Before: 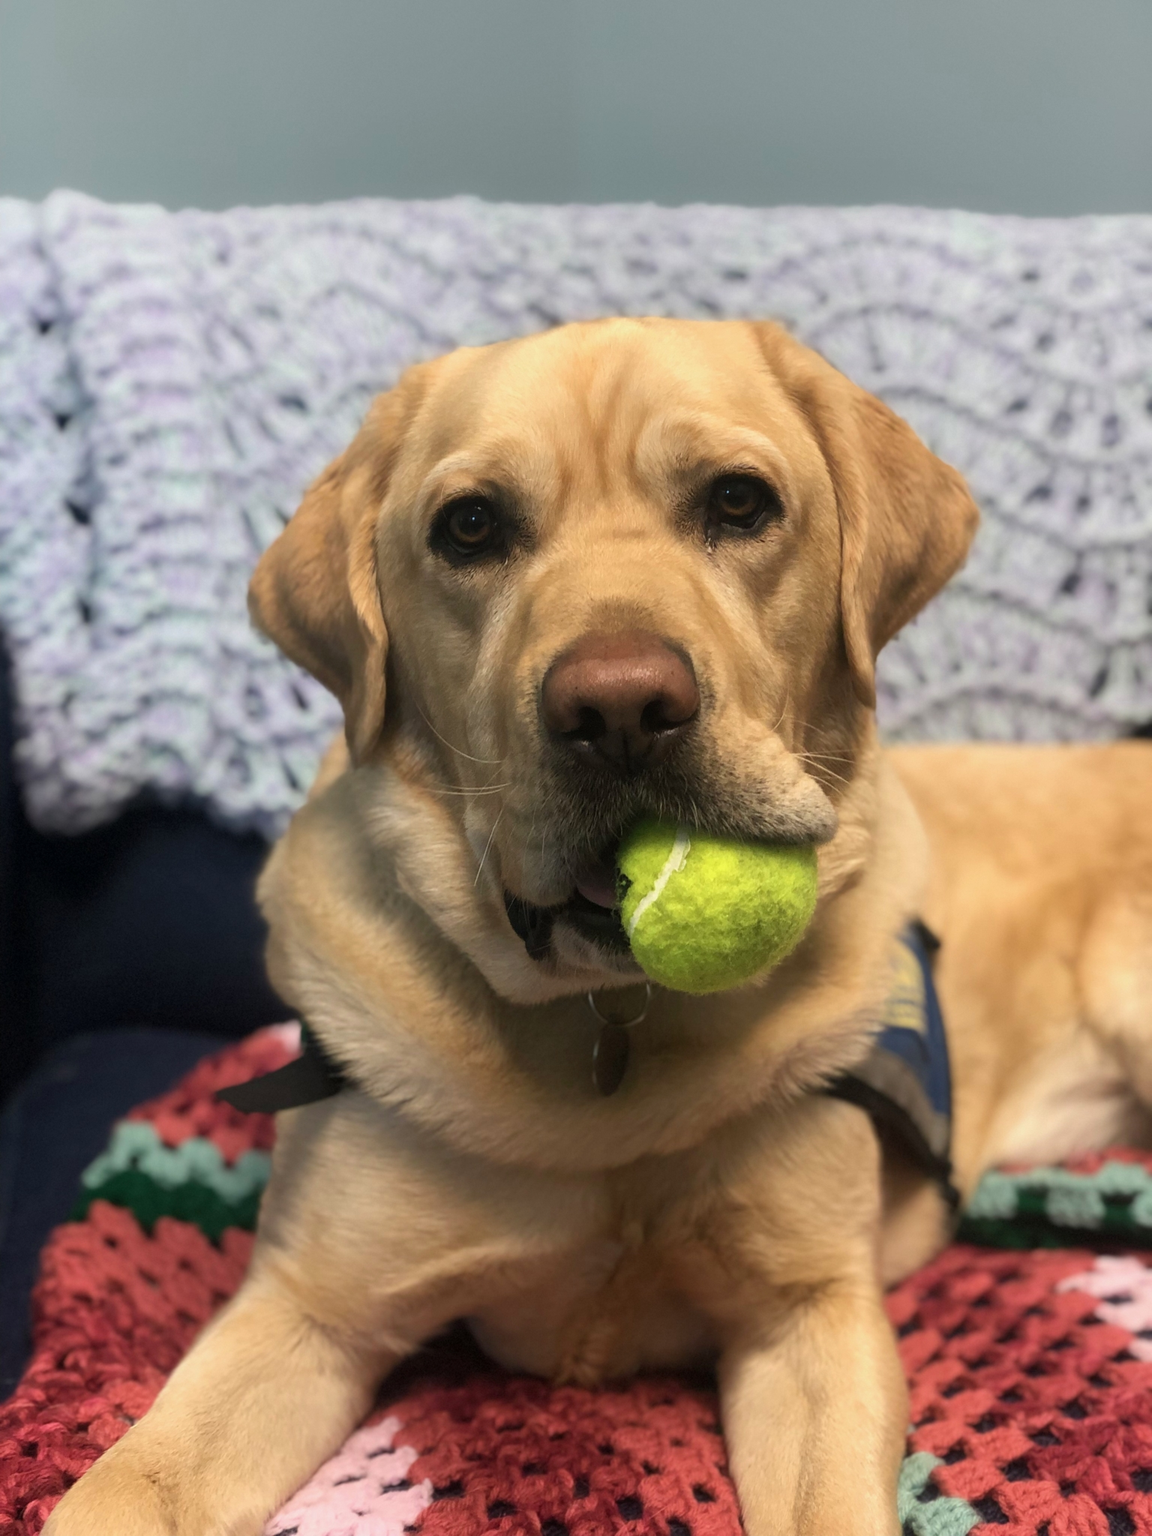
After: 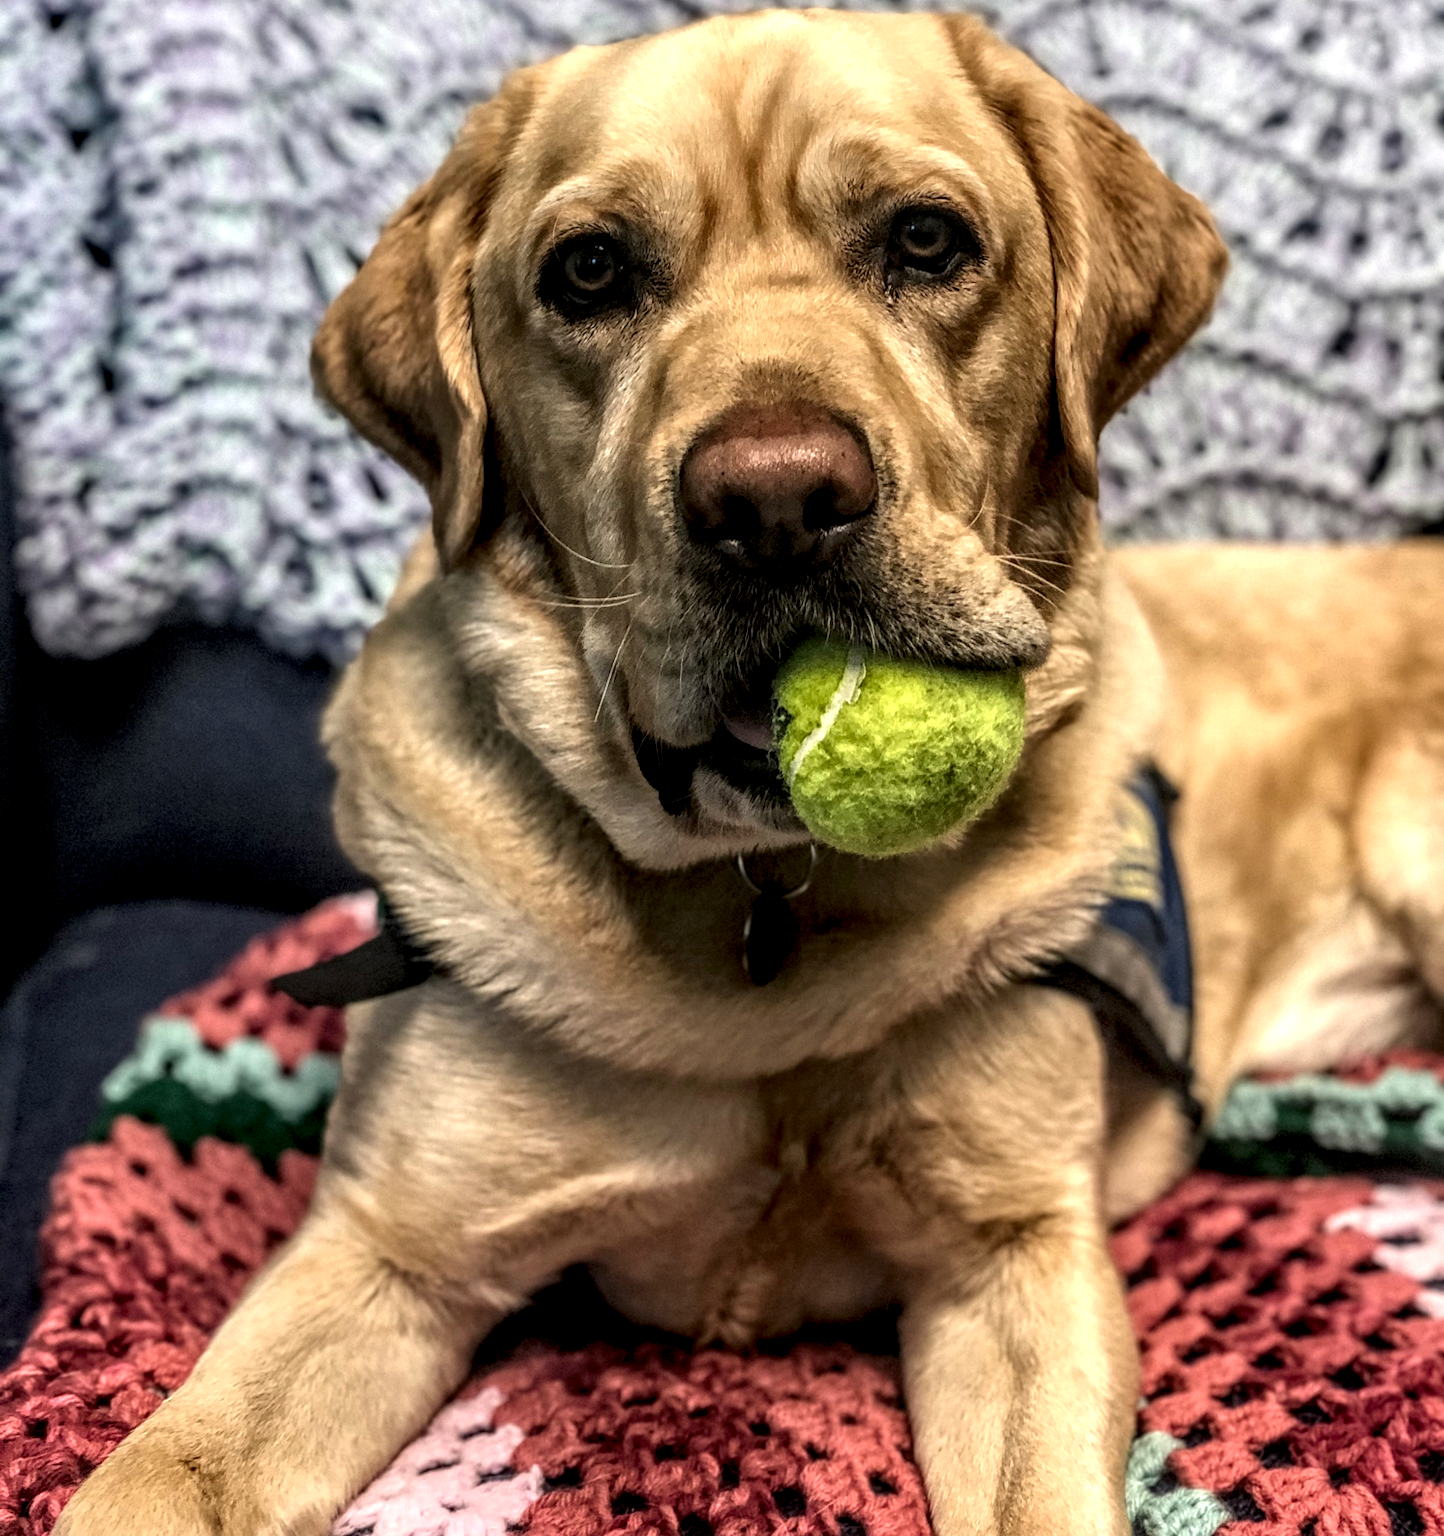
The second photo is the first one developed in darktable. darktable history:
crop and rotate: top 20.22%
local contrast: highlights 5%, shadows 3%, detail 299%, midtone range 0.307
